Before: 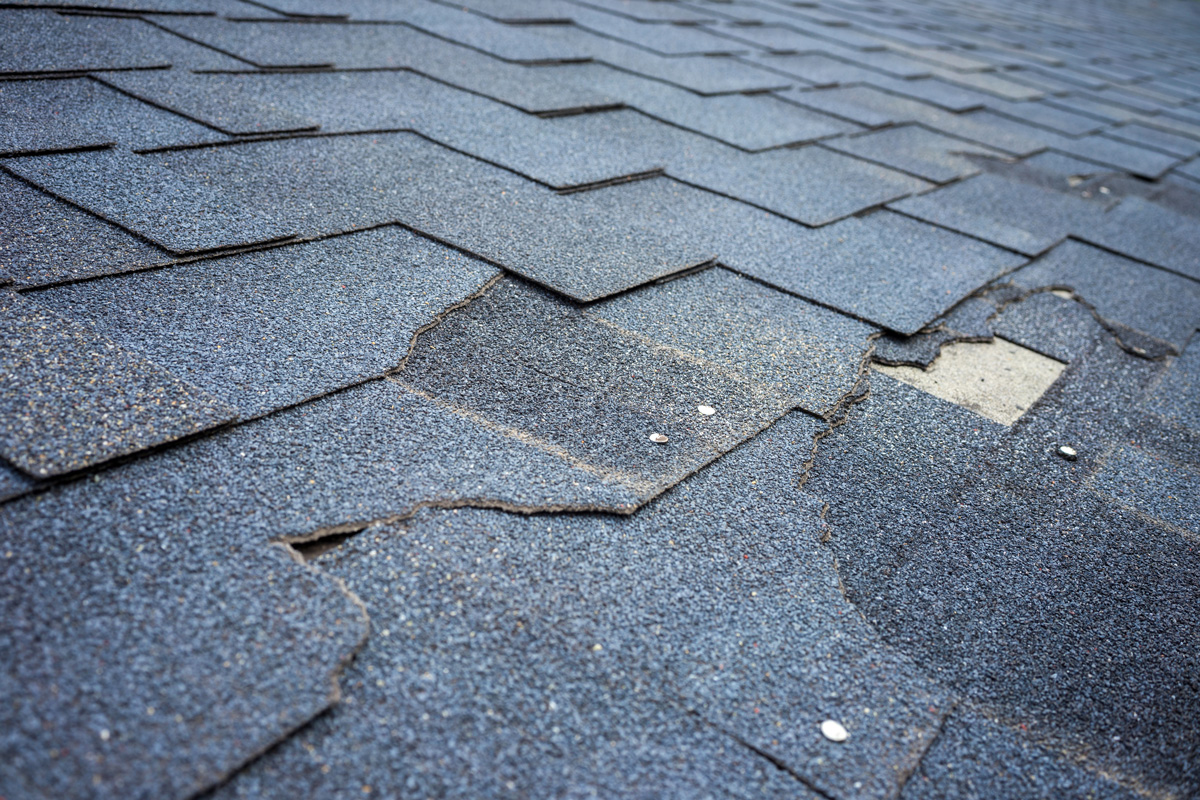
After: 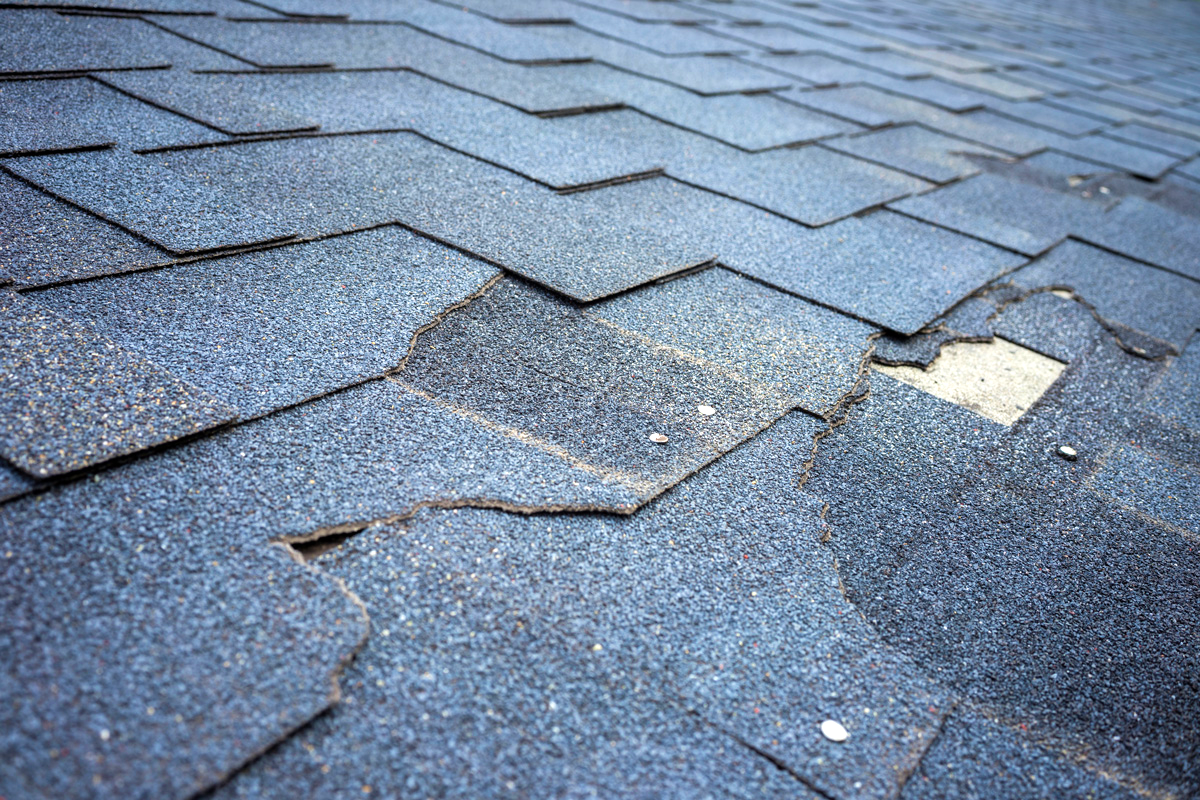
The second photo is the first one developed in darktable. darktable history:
tone equalizer: -8 EV -0.438 EV, -7 EV -0.425 EV, -6 EV -0.303 EV, -5 EV -0.254 EV, -3 EV 0.208 EV, -2 EV 0.323 EV, -1 EV 0.379 EV, +0 EV 0.427 EV
velvia: on, module defaults
